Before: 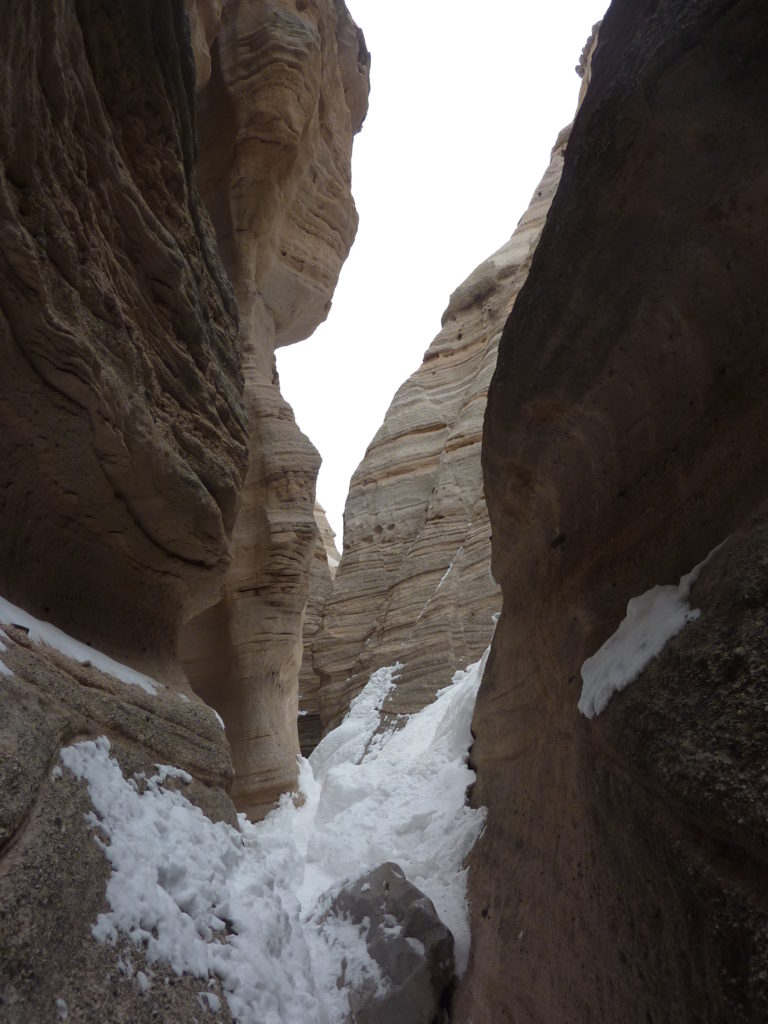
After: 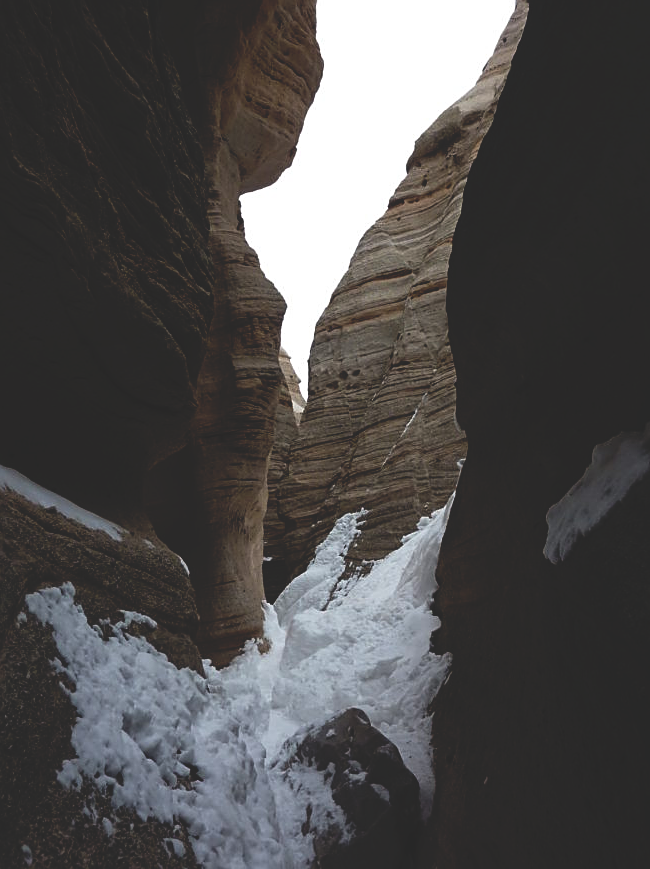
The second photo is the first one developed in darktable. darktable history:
crop and rotate: left 4.603%, top 15.099%, right 10.695%
sharpen: on, module defaults
base curve: curves: ch0 [(0, 0.02) (0.083, 0.036) (1, 1)], preserve colors none
